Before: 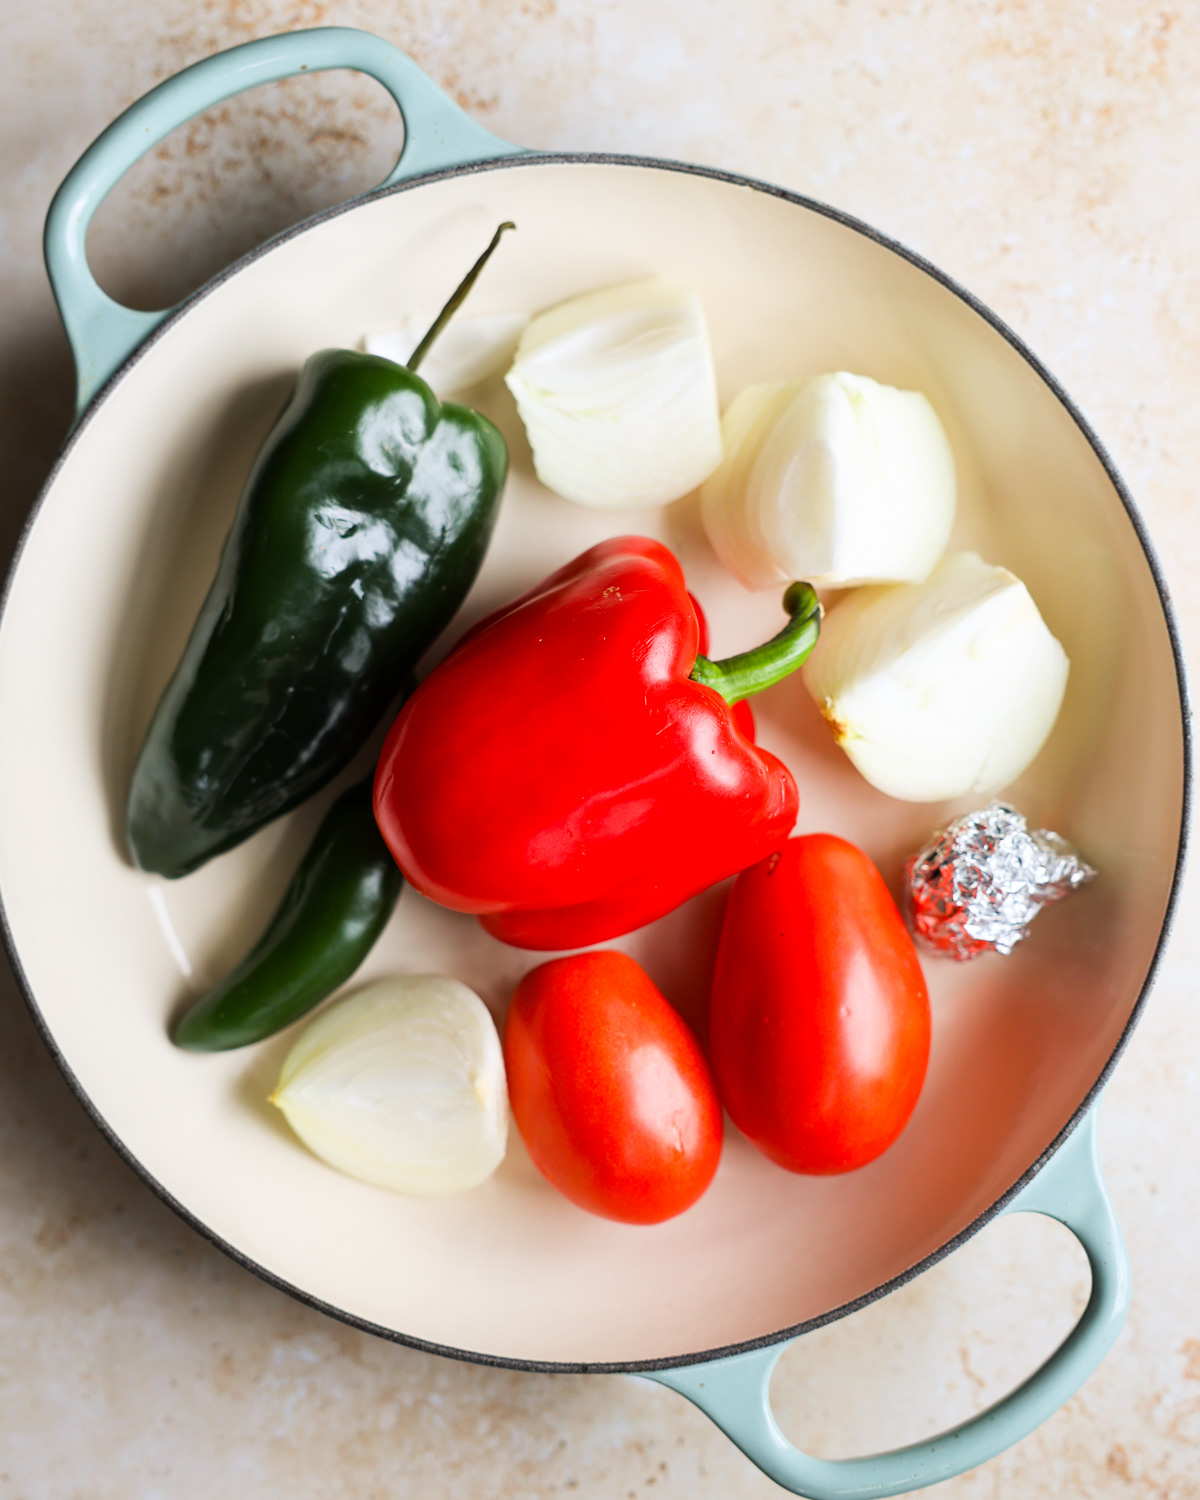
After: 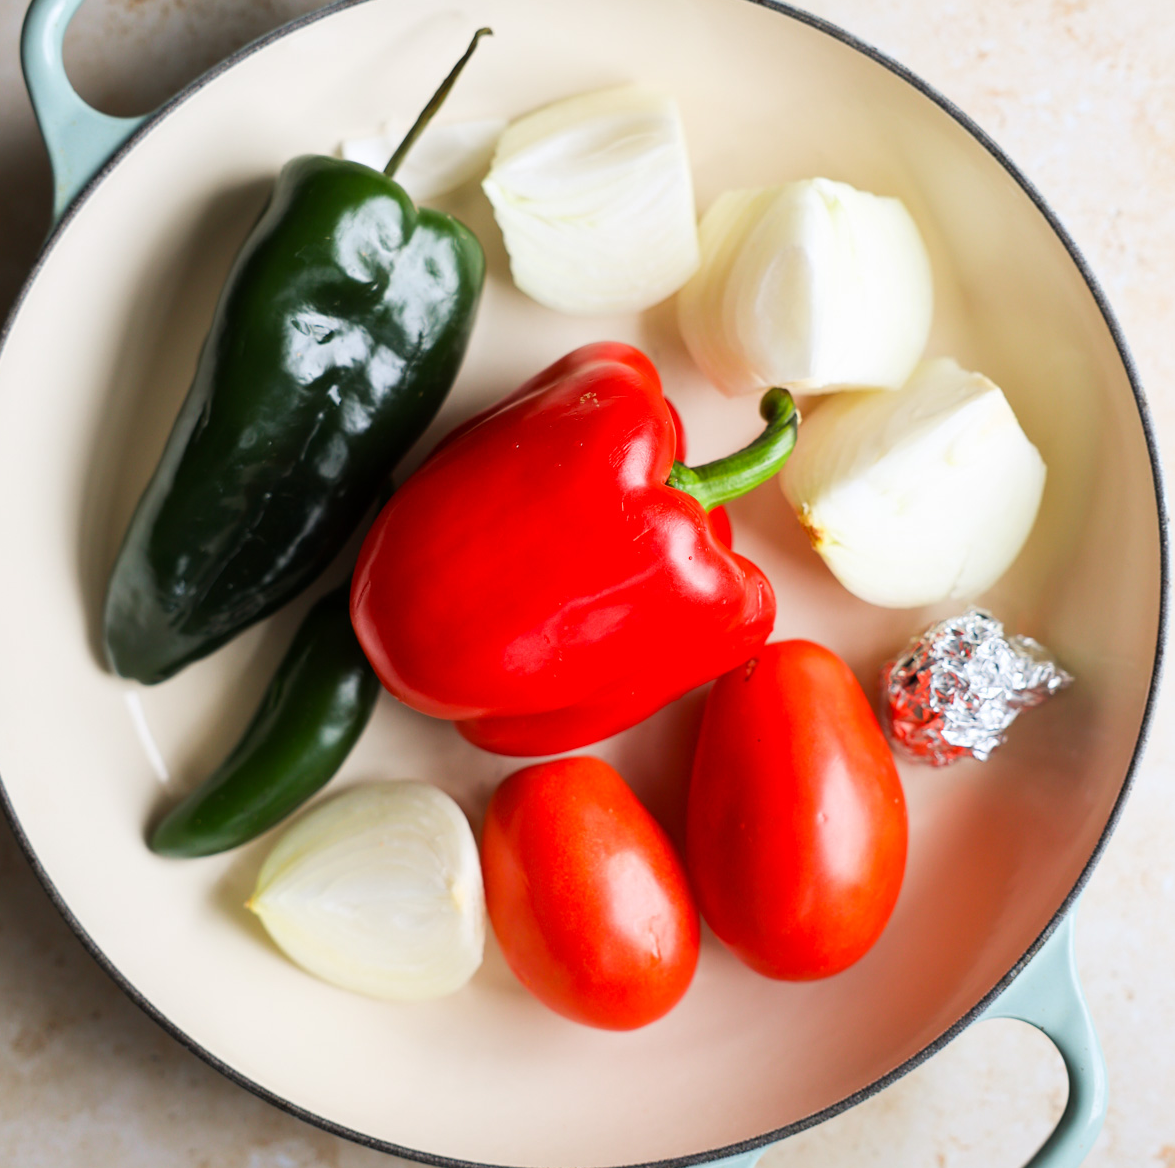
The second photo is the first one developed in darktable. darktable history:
crop and rotate: left 1.946%, top 12.977%, right 0.137%, bottom 9.151%
exposure: compensate exposure bias true, compensate highlight preservation false
